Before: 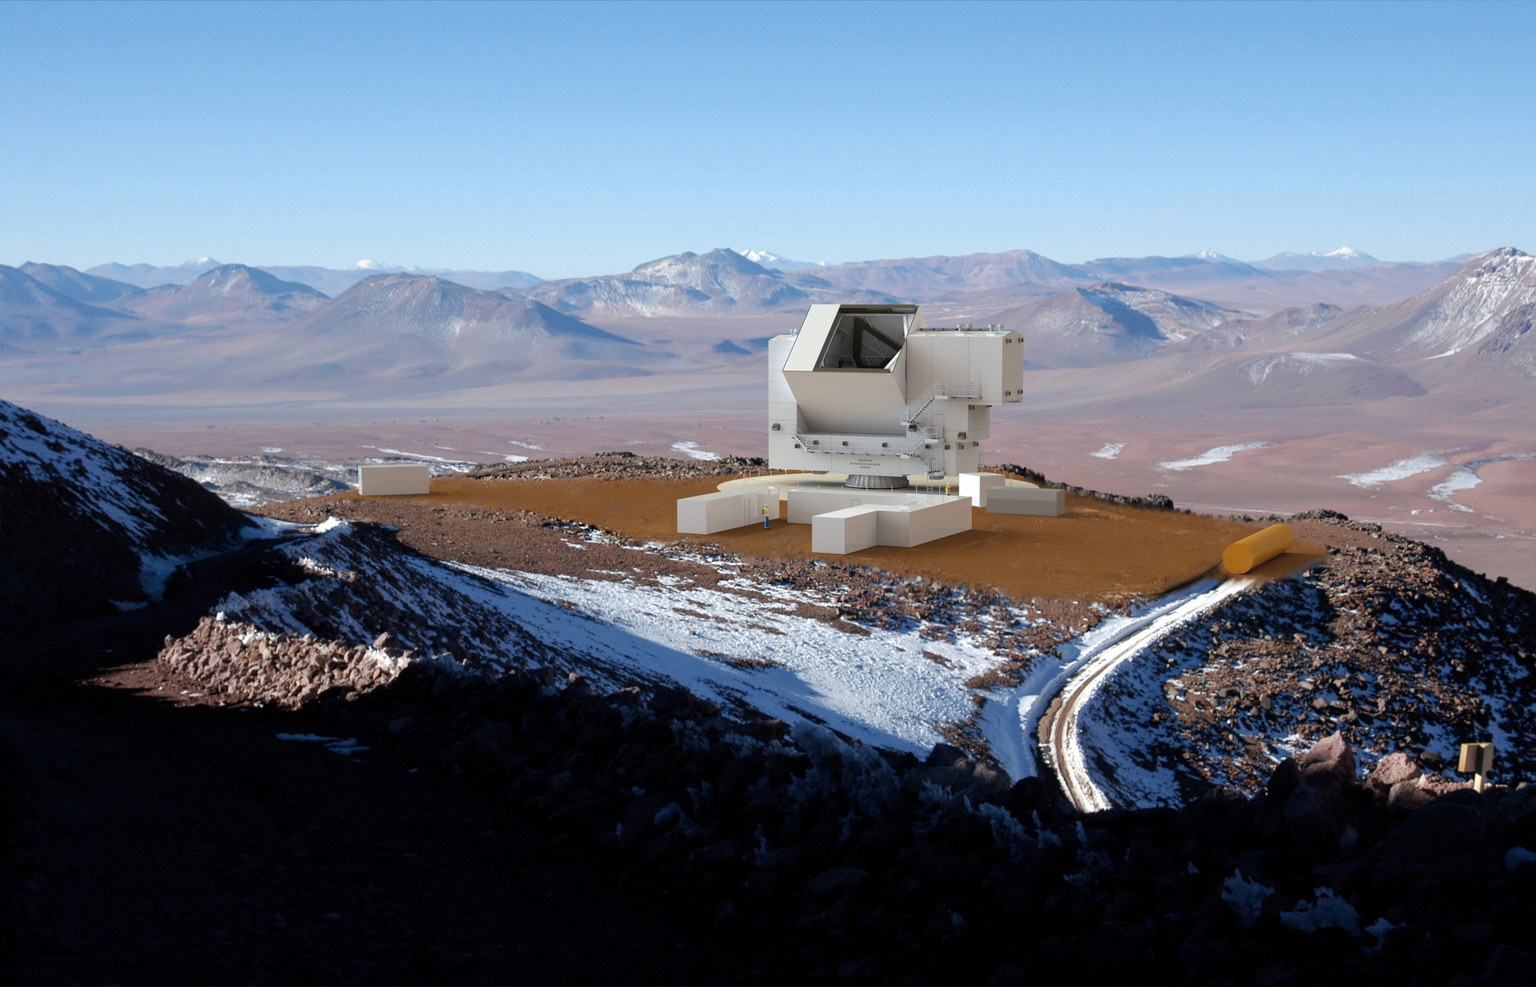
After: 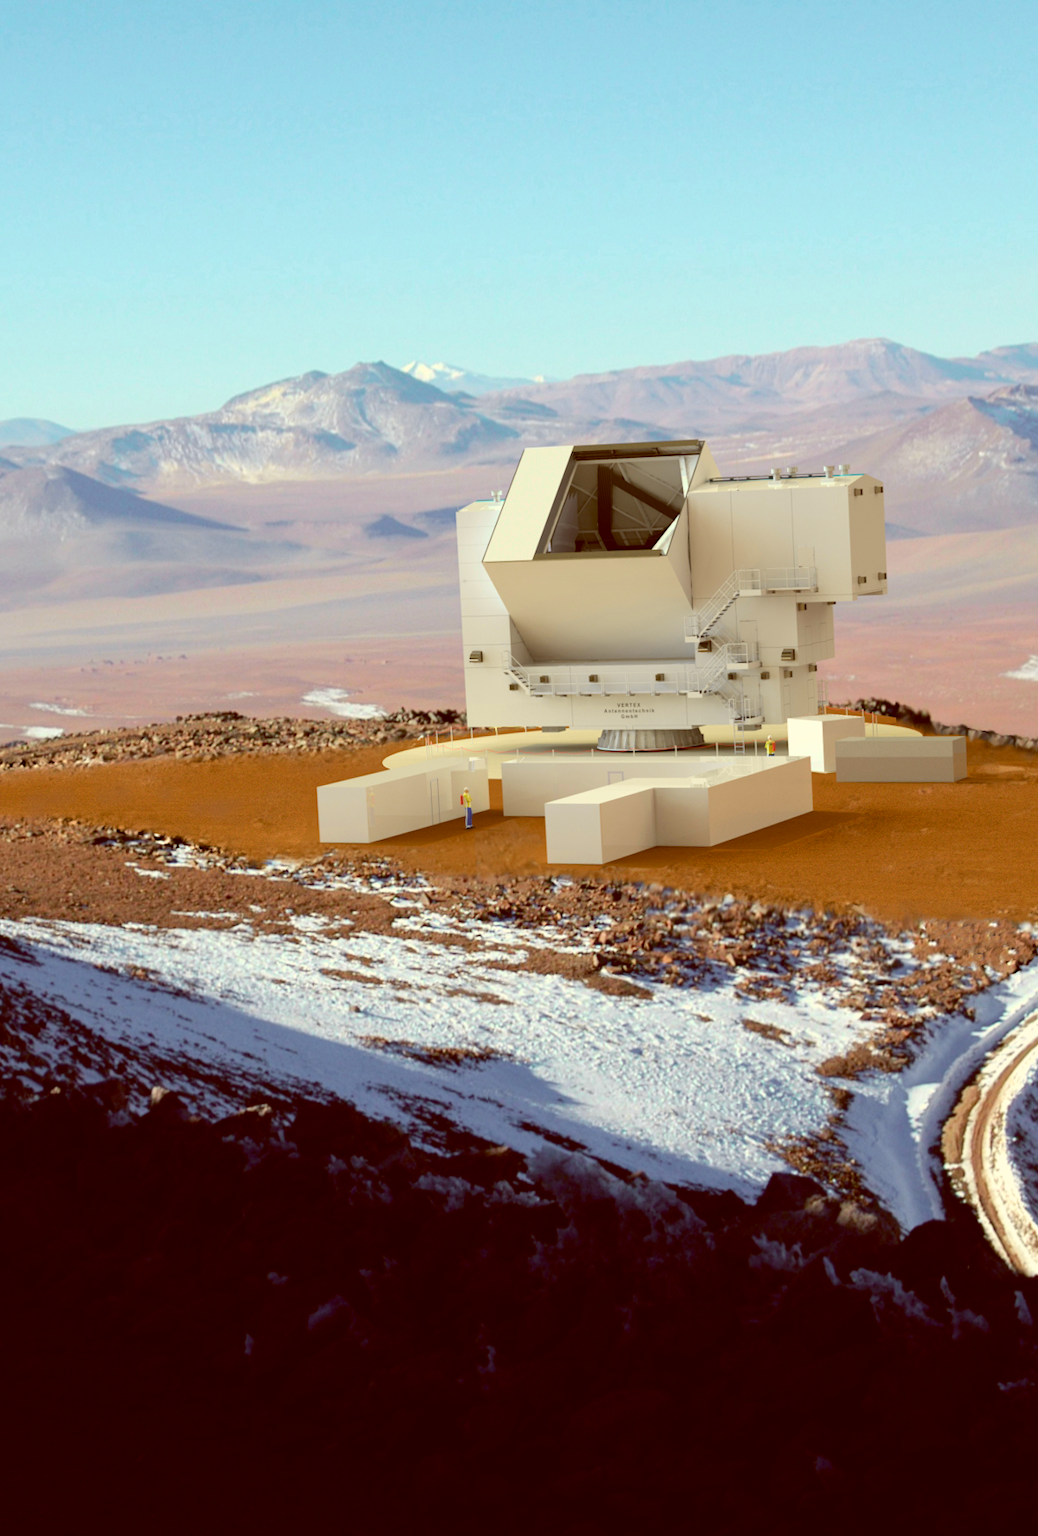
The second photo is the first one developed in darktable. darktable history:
color balance: lift [1.001, 1.007, 1, 0.993], gamma [1.023, 1.026, 1.01, 0.974], gain [0.964, 1.059, 1.073, 0.927]
crop: left 31.229%, right 27.105%
tone curve: curves: ch0 [(0, 0) (0.051, 0.047) (0.102, 0.099) (0.228, 0.262) (0.446, 0.527) (0.695, 0.778) (0.908, 0.946) (1, 1)]; ch1 [(0, 0) (0.339, 0.298) (0.402, 0.363) (0.453, 0.413) (0.485, 0.469) (0.494, 0.493) (0.504, 0.501) (0.525, 0.533) (0.563, 0.591) (0.597, 0.631) (1, 1)]; ch2 [(0, 0) (0.48, 0.48) (0.504, 0.5) (0.539, 0.554) (0.59, 0.628) (0.642, 0.682) (0.824, 0.815) (1, 1)], color space Lab, independent channels, preserve colors none
rotate and perspective: rotation -3°, crop left 0.031, crop right 0.968, crop top 0.07, crop bottom 0.93
exposure: compensate highlight preservation false
